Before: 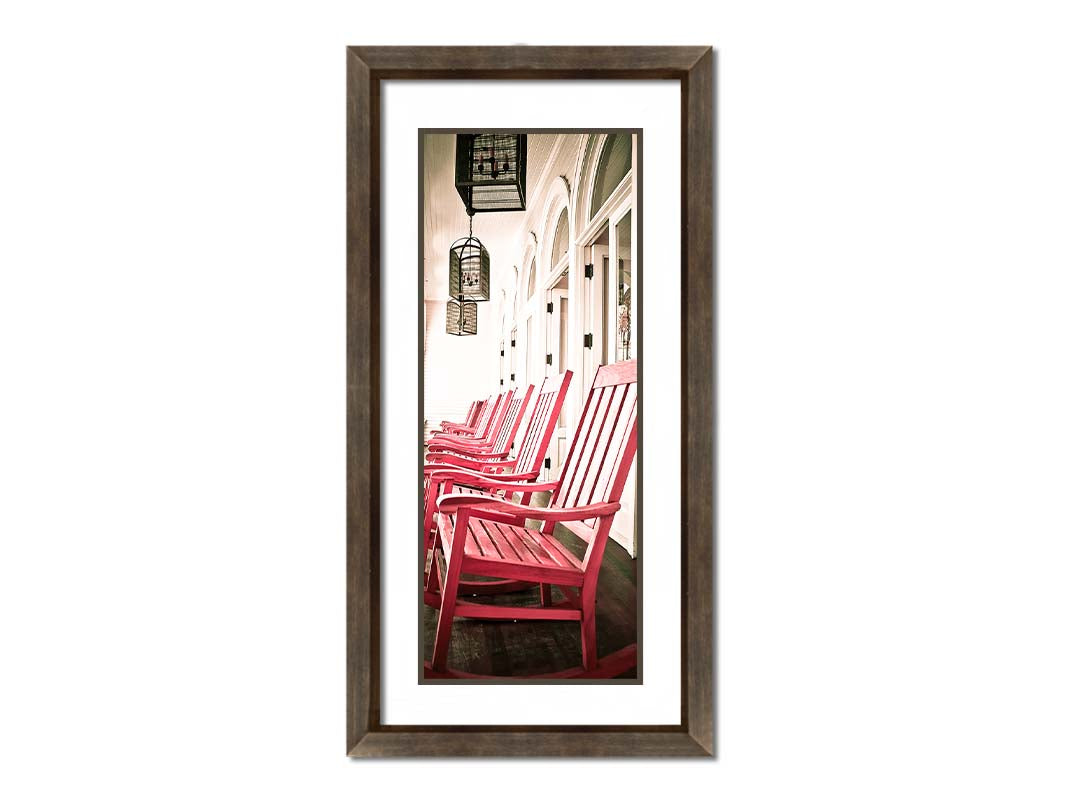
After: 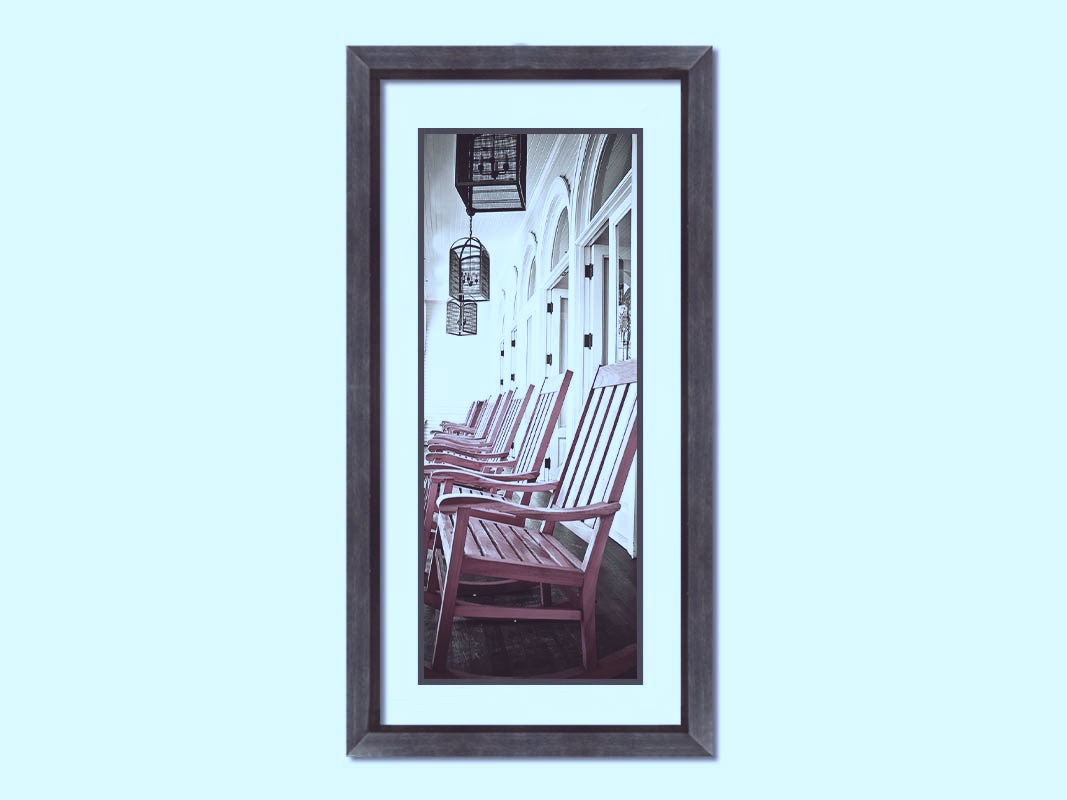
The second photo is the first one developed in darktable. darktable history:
color correction: highlights a* -20.17, highlights b* 20.27, shadows a* 20.03, shadows b* -20.46, saturation 0.43
tone equalizer: on, module defaults
exposure: black level correction -0.015, exposure -0.125 EV, compensate highlight preservation false
white balance: red 0.766, blue 1.537
rotate and perspective: automatic cropping off
